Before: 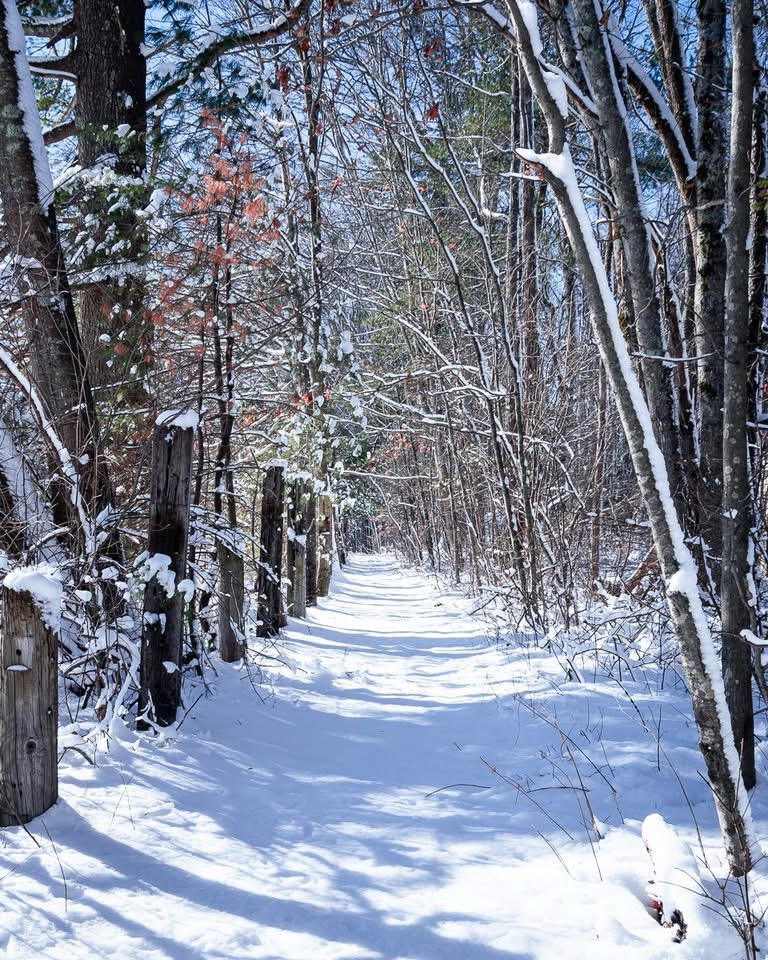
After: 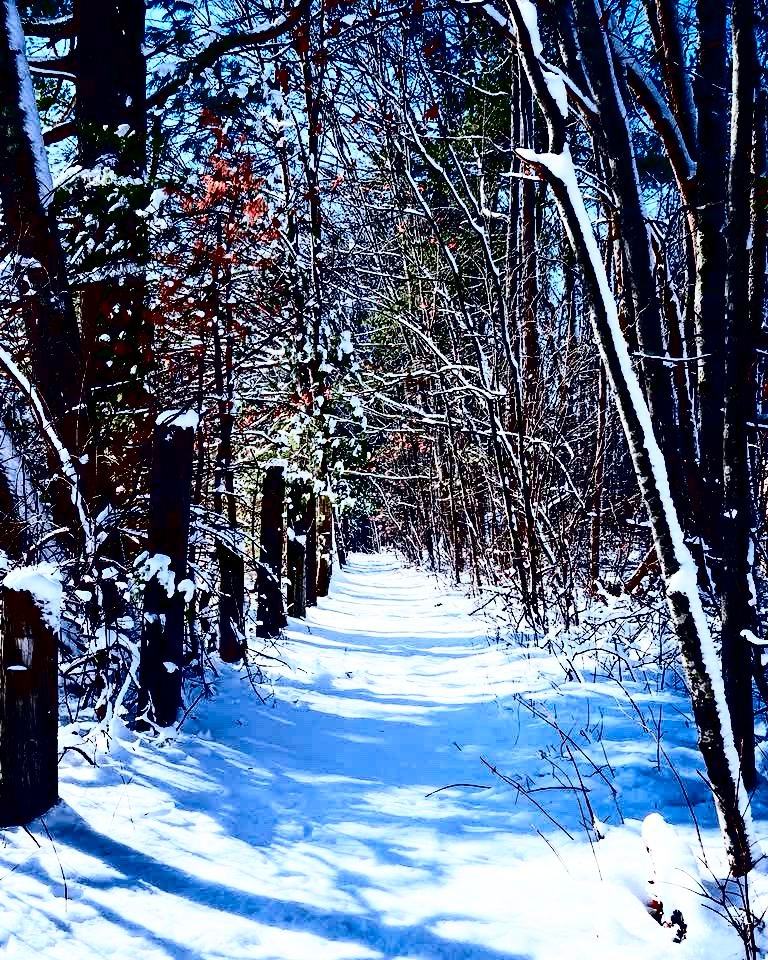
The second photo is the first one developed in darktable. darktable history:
contrast brightness saturation: contrast 0.776, brightness -0.999, saturation 0.999
